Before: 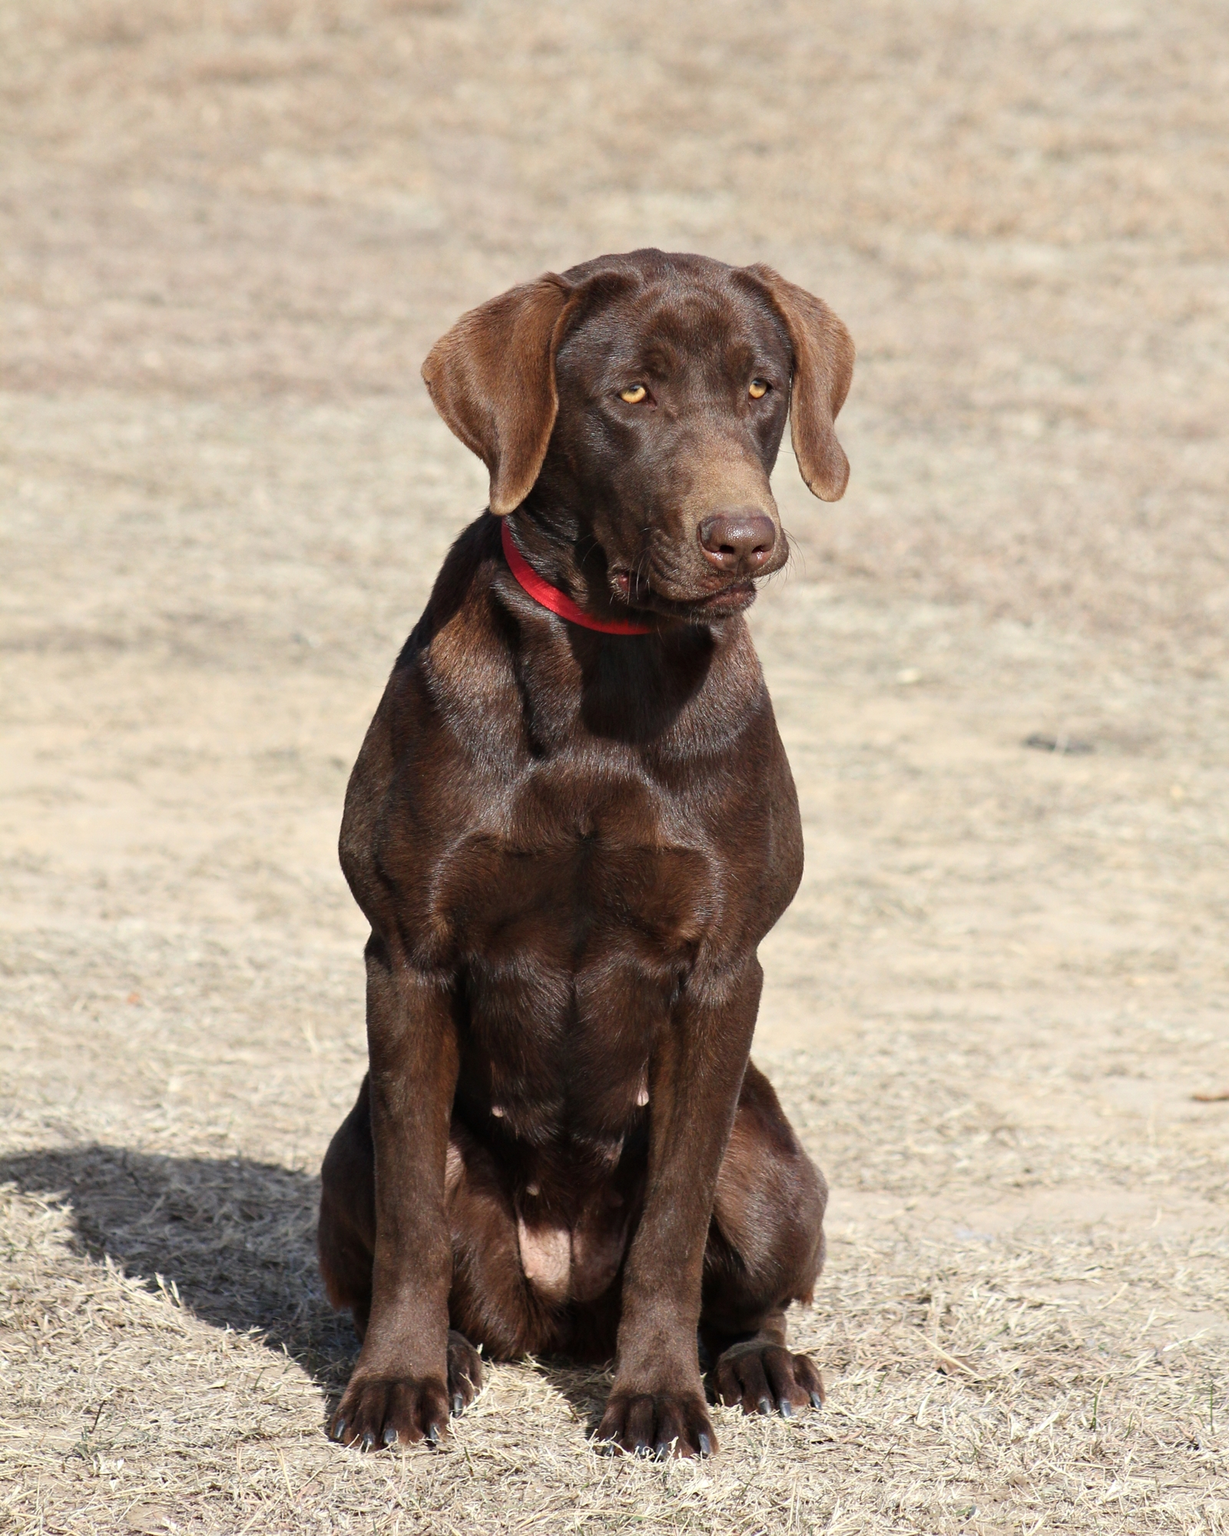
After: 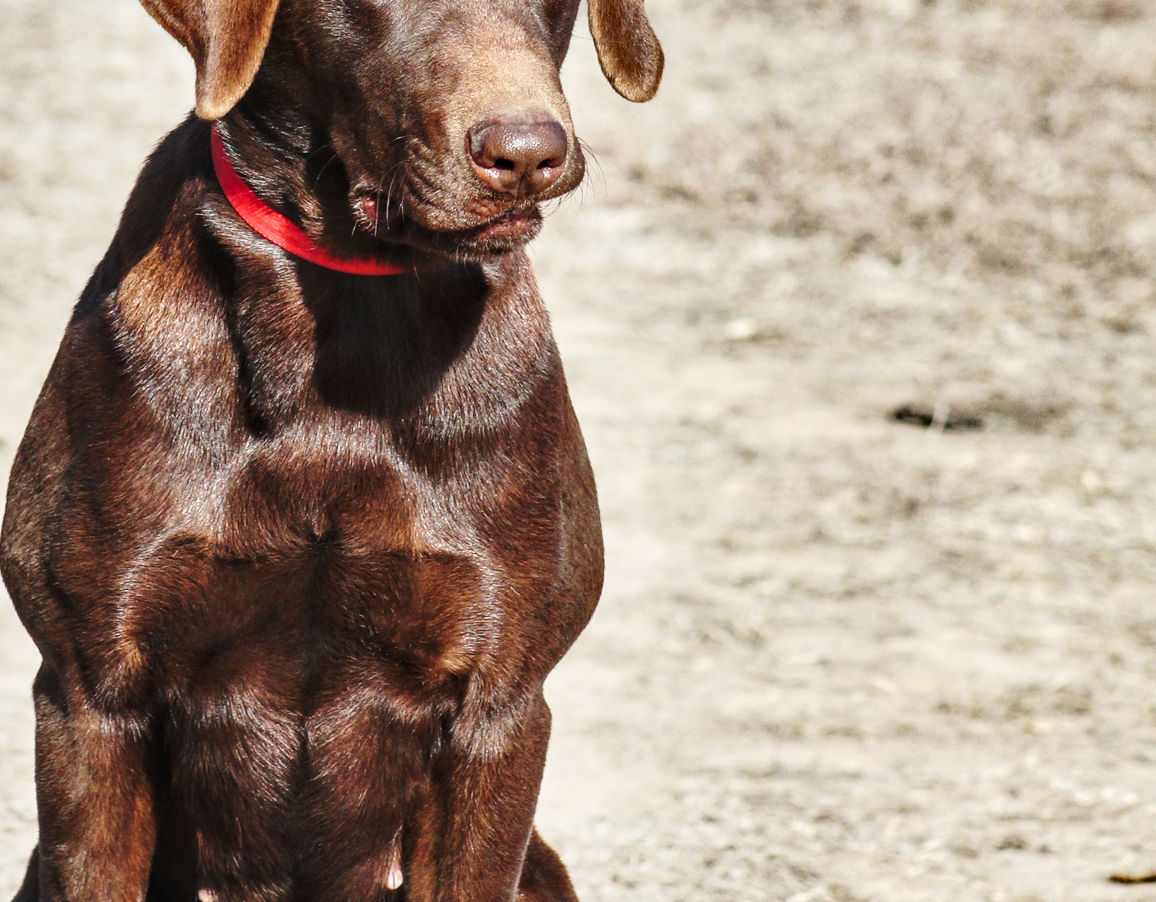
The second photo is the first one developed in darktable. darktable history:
local contrast: on, module defaults
shadows and highlights: radius 106.26, shadows 40.99, highlights -72.35, low approximation 0.01, soften with gaussian
base curve: curves: ch0 [(0, 0) (0.028, 0.03) (0.121, 0.232) (0.46, 0.748) (0.859, 0.968) (1, 1)], preserve colors none
crop and rotate: left 27.698%, top 27.598%, bottom 27.268%
